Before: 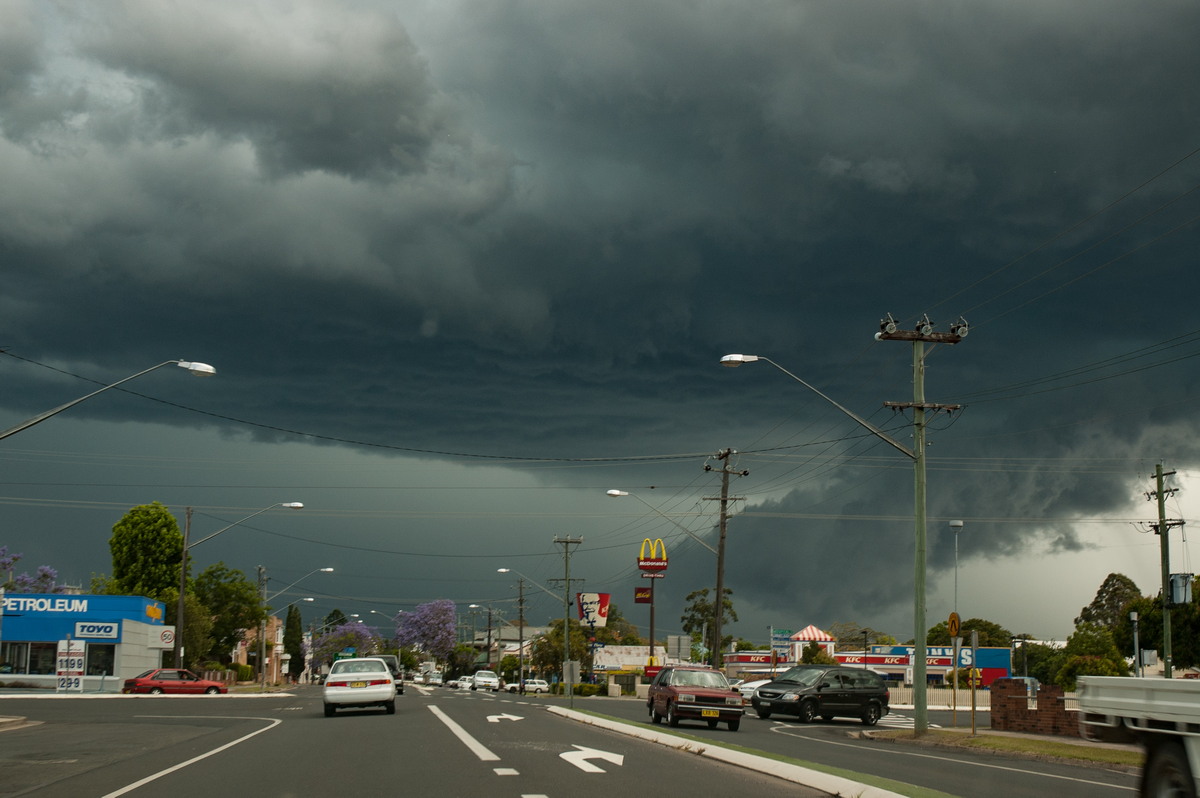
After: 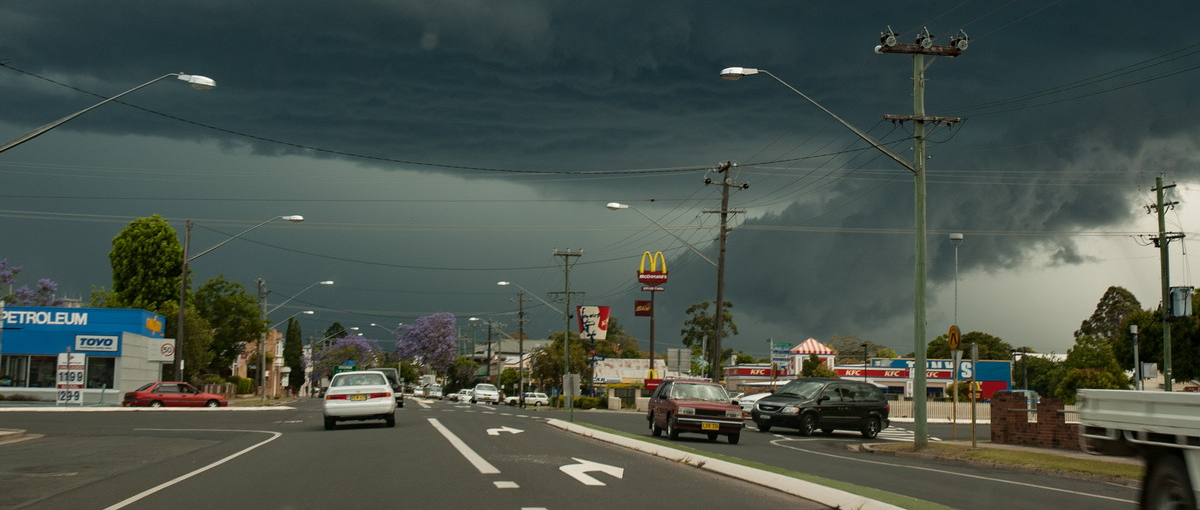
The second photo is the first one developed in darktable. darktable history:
crop and rotate: top 36.049%
